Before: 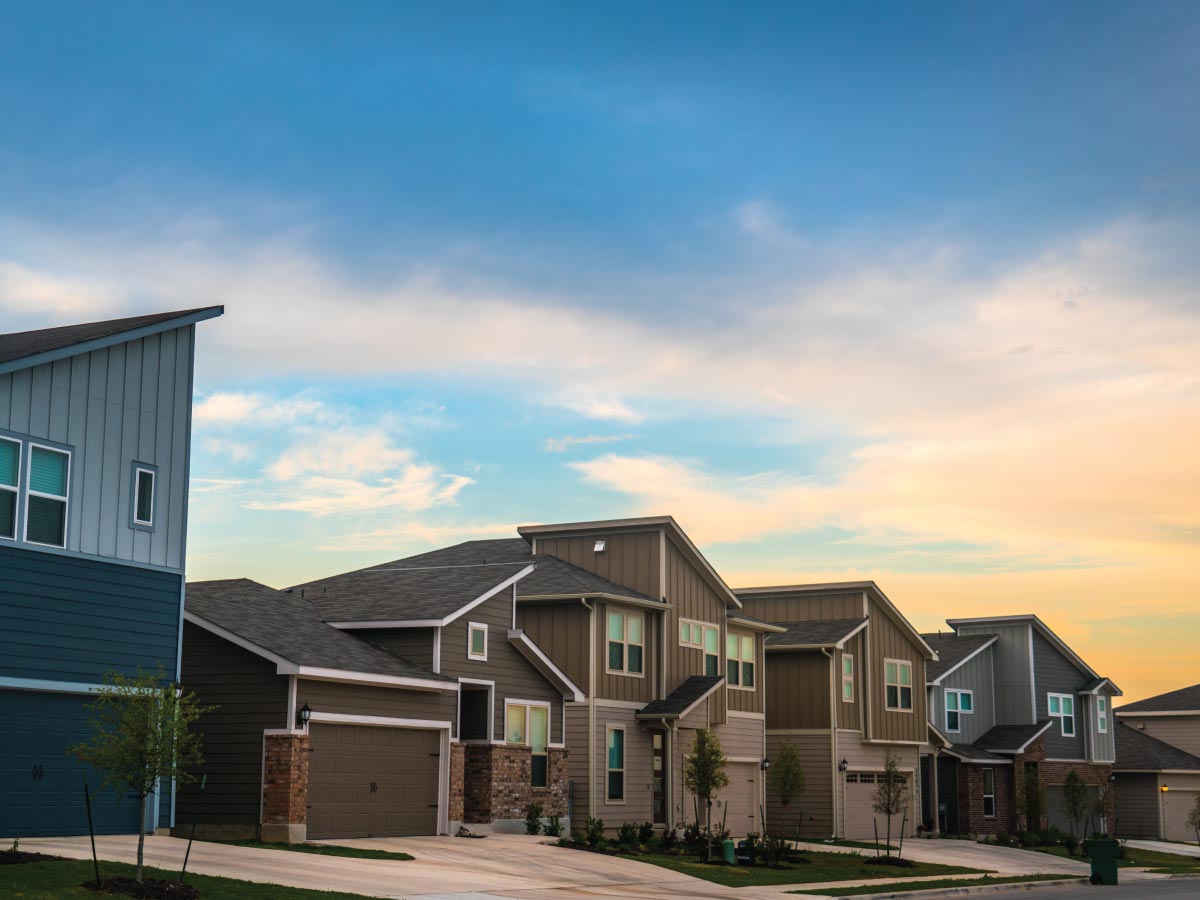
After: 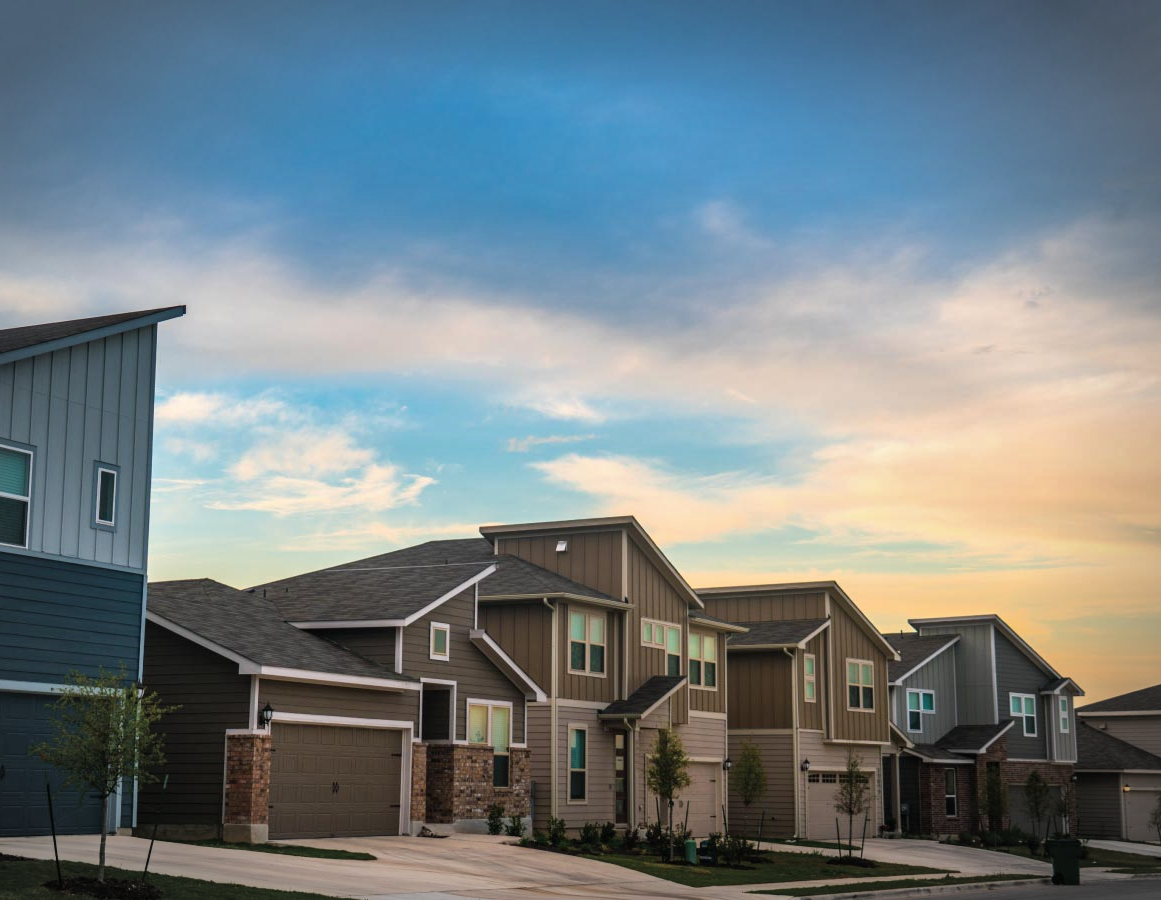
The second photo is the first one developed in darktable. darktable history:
shadows and highlights: soften with gaussian
crop and rotate: left 3.238%
vignetting: automatic ratio true
